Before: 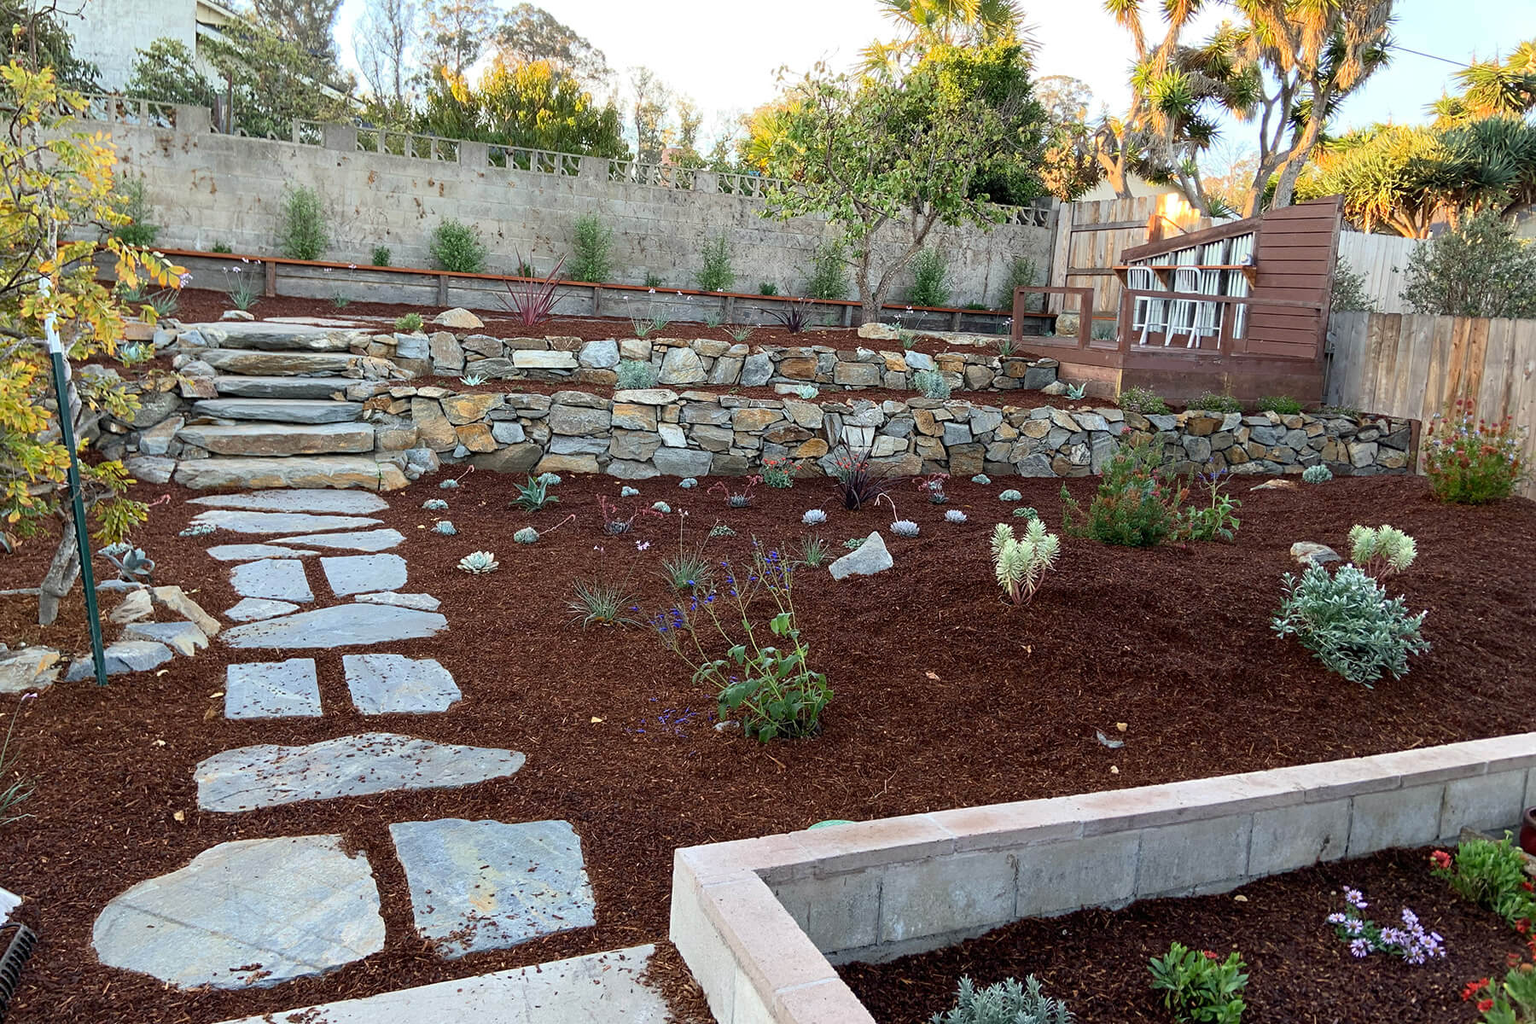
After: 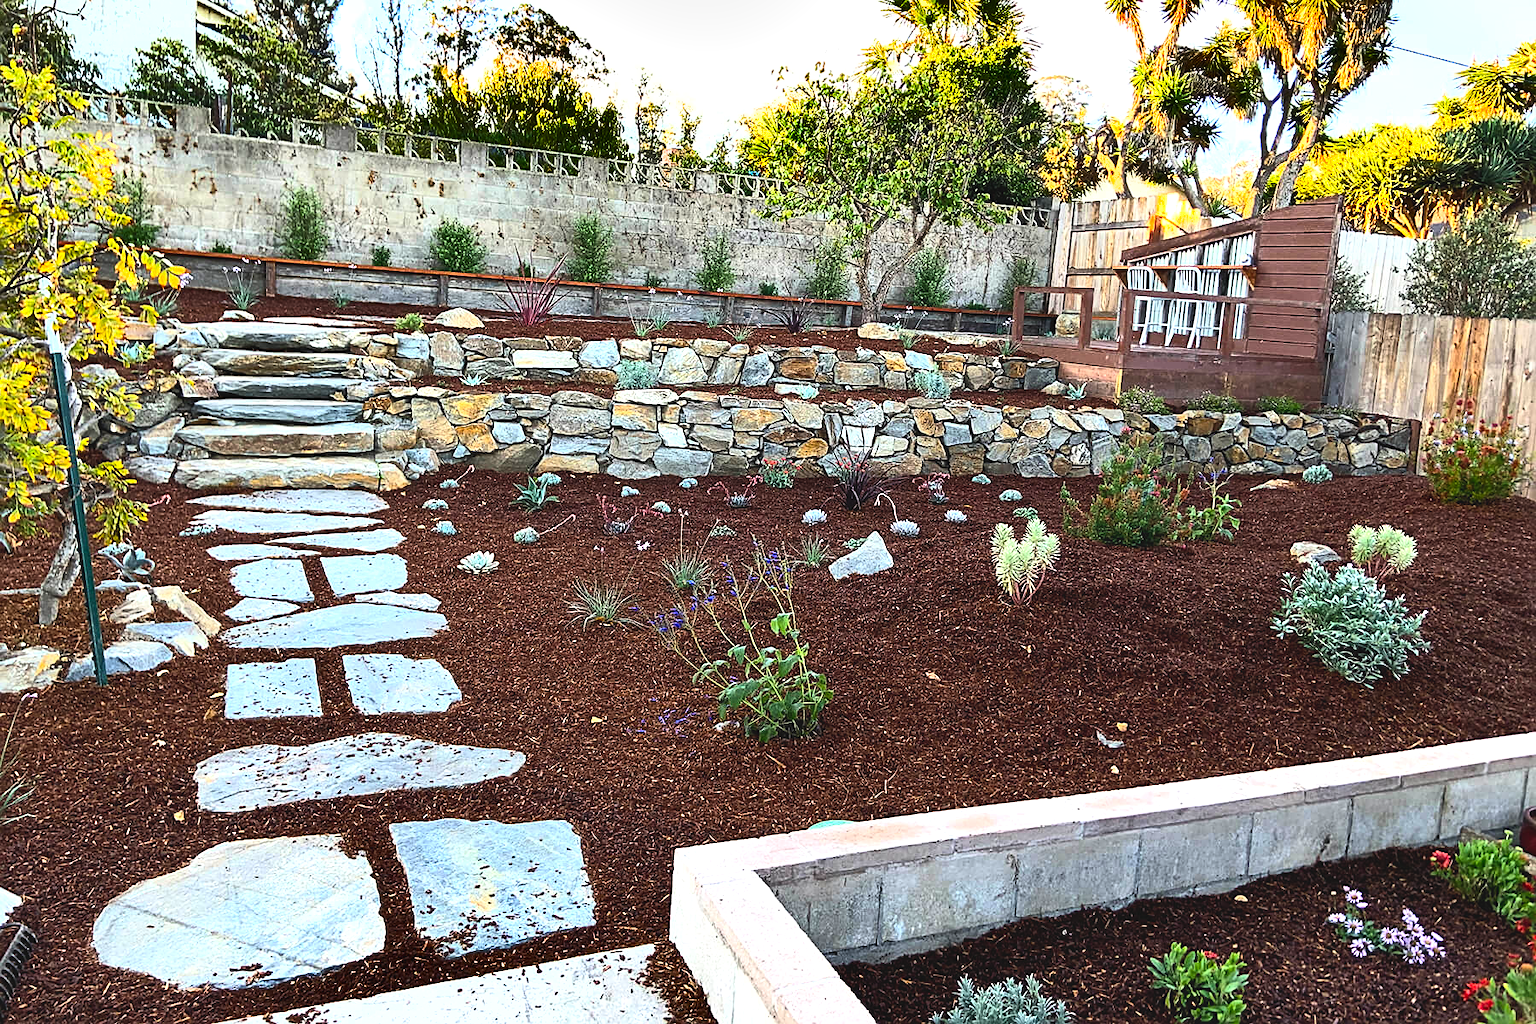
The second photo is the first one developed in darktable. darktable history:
shadows and highlights: radius 107.98, shadows 40.55, highlights -72.66, low approximation 0.01, soften with gaussian
color balance rgb: power › hue 62.56°, highlights gain › luminance 14.569%, global offset › luminance 0.762%, perceptual saturation grading › global saturation 19.446%, perceptual brilliance grading › global brilliance 14.961%, perceptual brilliance grading › shadows -35.404%
sharpen: on, module defaults
levels: mode automatic, levels [0.016, 0.484, 0.953]
contrast brightness saturation: contrast 0.198, brightness 0.159, saturation 0.23
